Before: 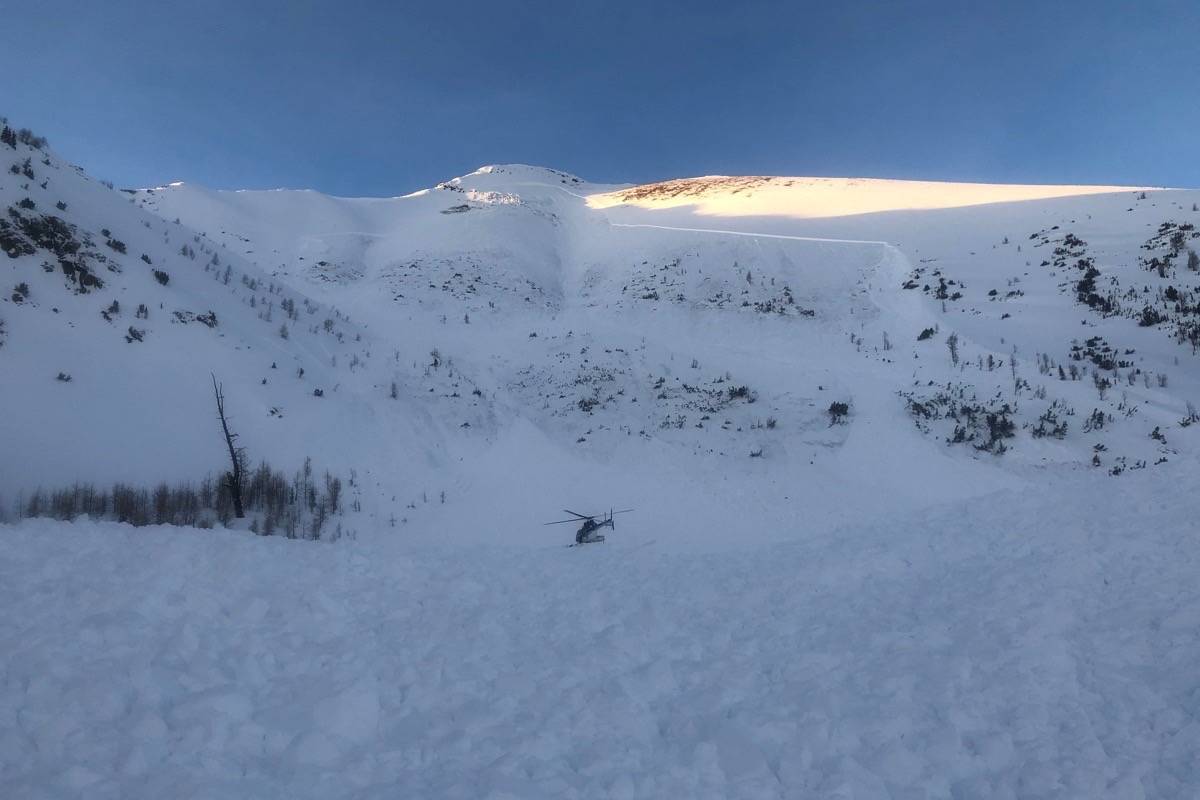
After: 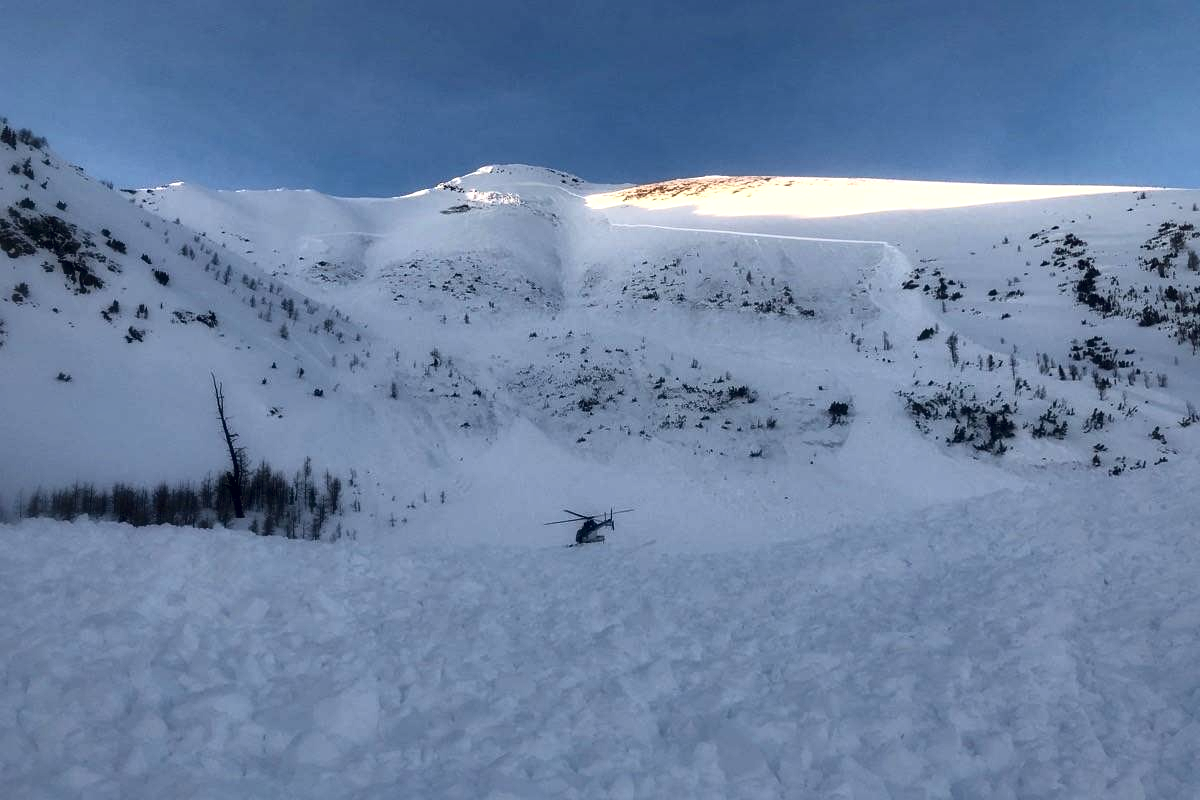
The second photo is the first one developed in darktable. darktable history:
local contrast: mode bilateral grid, contrast 71, coarseness 75, detail 180%, midtone range 0.2
